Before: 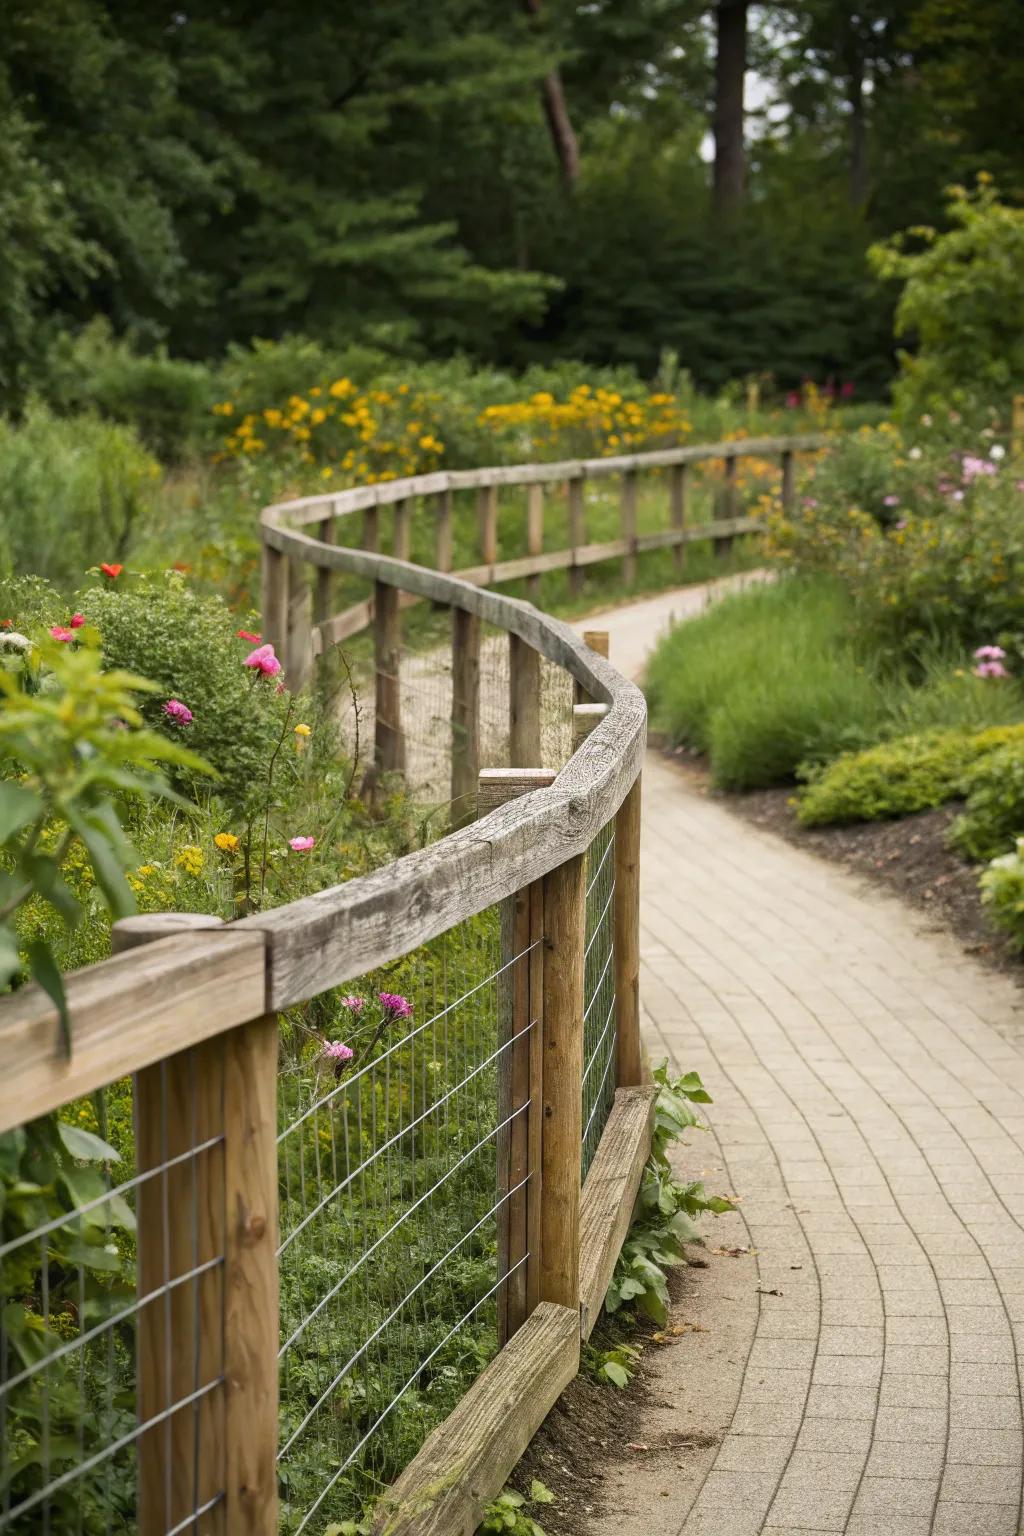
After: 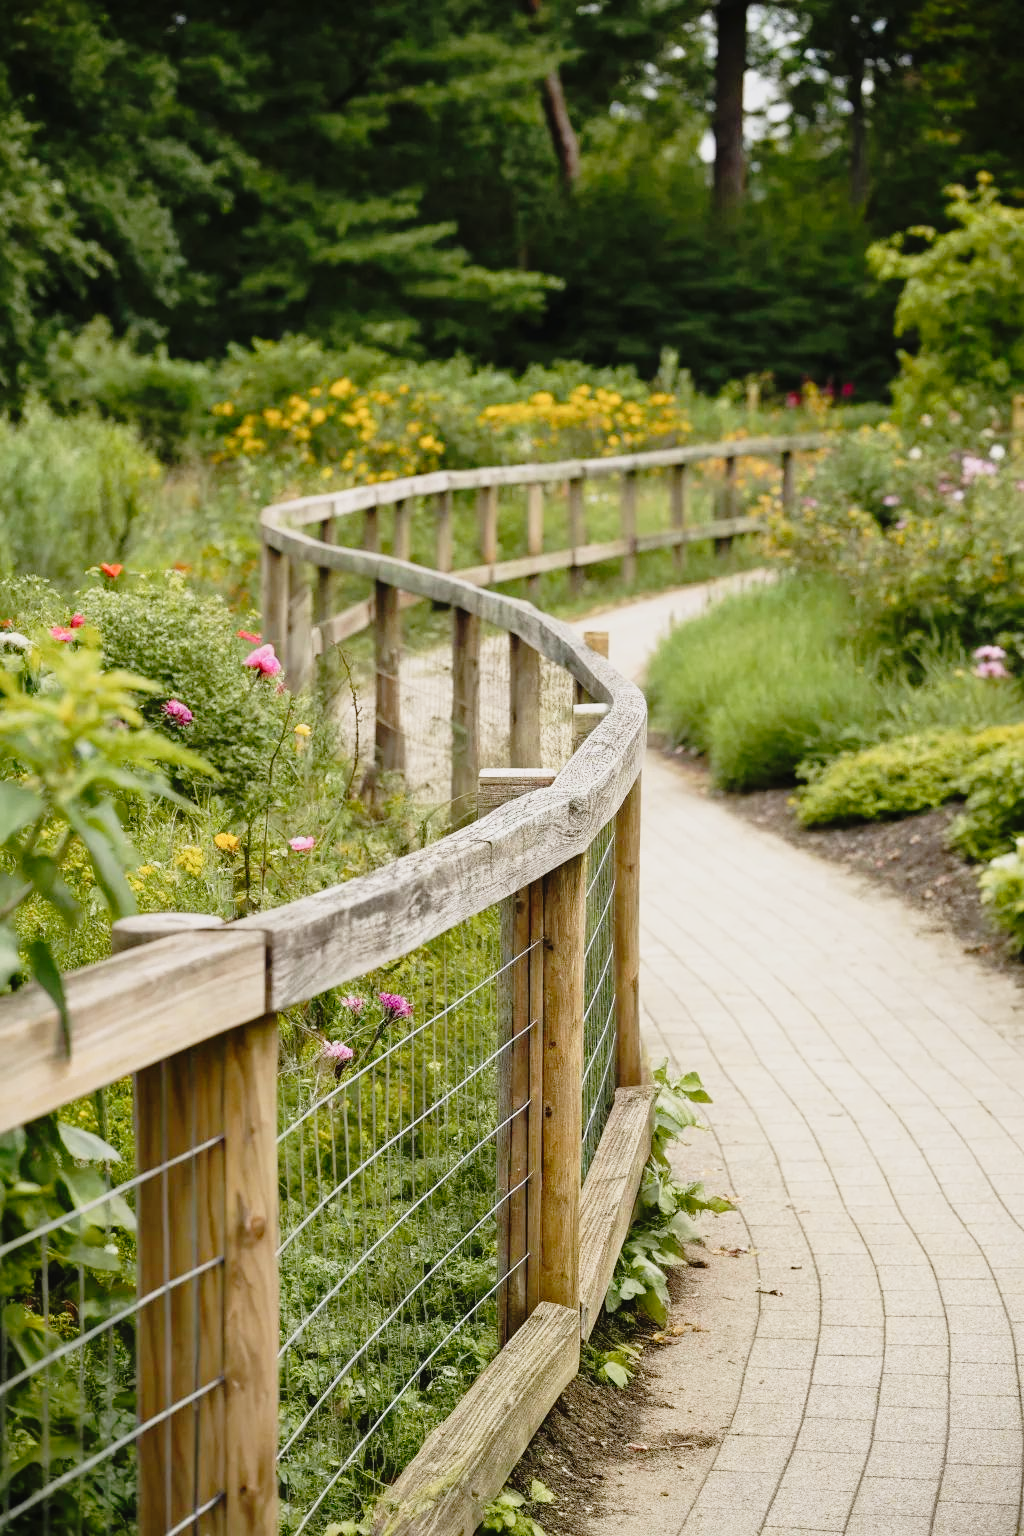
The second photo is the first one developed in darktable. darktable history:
tone curve: curves: ch0 [(0, 0.013) (0.129, 0.1) (0.291, 0.375) (0.46, 0.576) (0.667, 0.78) (0.851, 0.903) (0.997, 0.951)]; ch1 [(0, 0) (0.353, 0.344) (0.45, 0.46) (0.498, 0.495) (0.528, 0.531) (0.563, 0.566) (0.592, 0.609) (0.657, 0.672) (1, 1)]; ch2 [(0, 0) (0.333, 0.346) (0.375, 0.375) (0.427, 0.44) (0.5, 0.501) (0.505, 0.505) (0.544, 0.573) (0.576, 0.615) (0.612, 0.644) (0.66, 0.715) (1, 1)], preserve colors none
contrast brightness saturation: saturation -0.062
